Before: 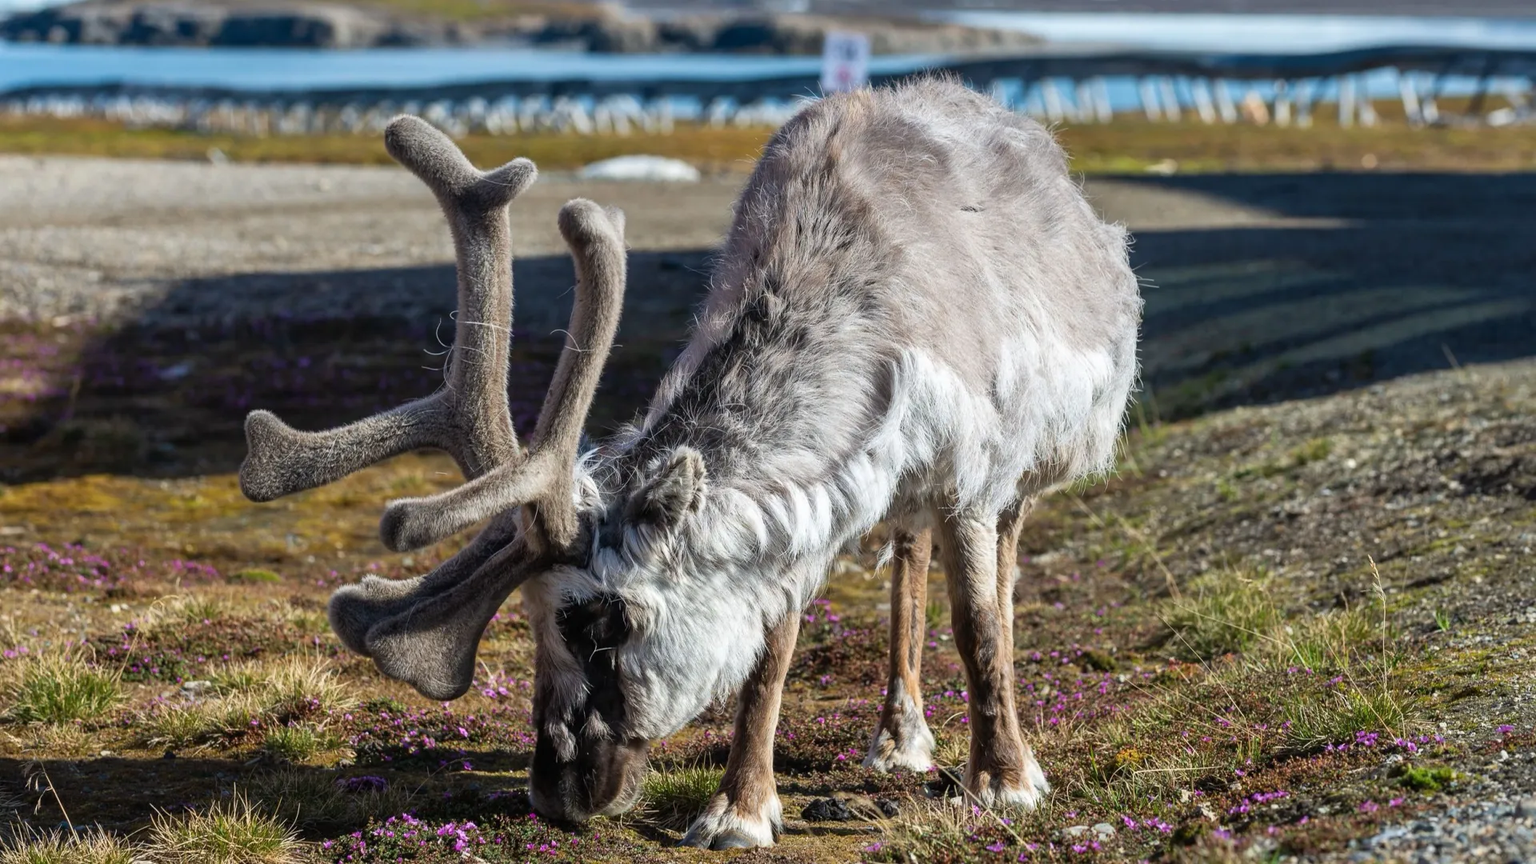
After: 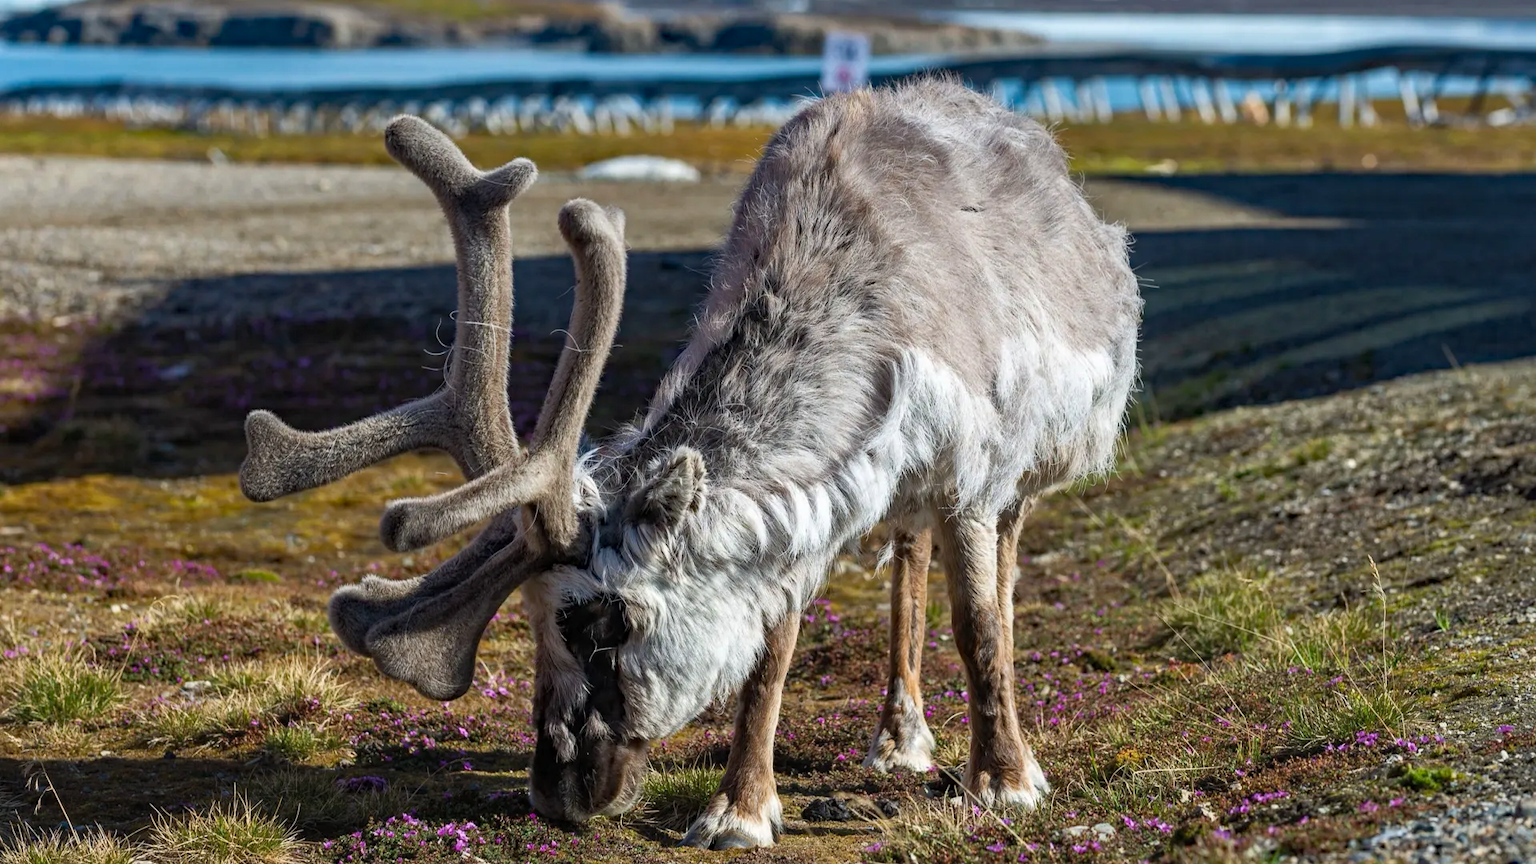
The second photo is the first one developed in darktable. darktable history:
tone curve: curves: ch0 [(0, 0) (0.003, 0.003) (0.011, 0.015) (0.025, 0.031) (0.044, 0.056) (0.069, 0.083) (0.1, 0.113) (0.136, 0.145) (0.177, 0.184) (0.224, 0.225) (0.277, 0.275) (0.335, 0.327) (0.399, 0.385) (0.468, 0.447) (0.543, 0.528) (0.623, 0.611) (0.709, 0.703) (0.801, 0.802) (0.898, 0.902) (1, 1)], color space Lab, independent channels, preserve colors none
haze removal: strength 0.282, distance 0.246, compatibility mode true, adaptive false
